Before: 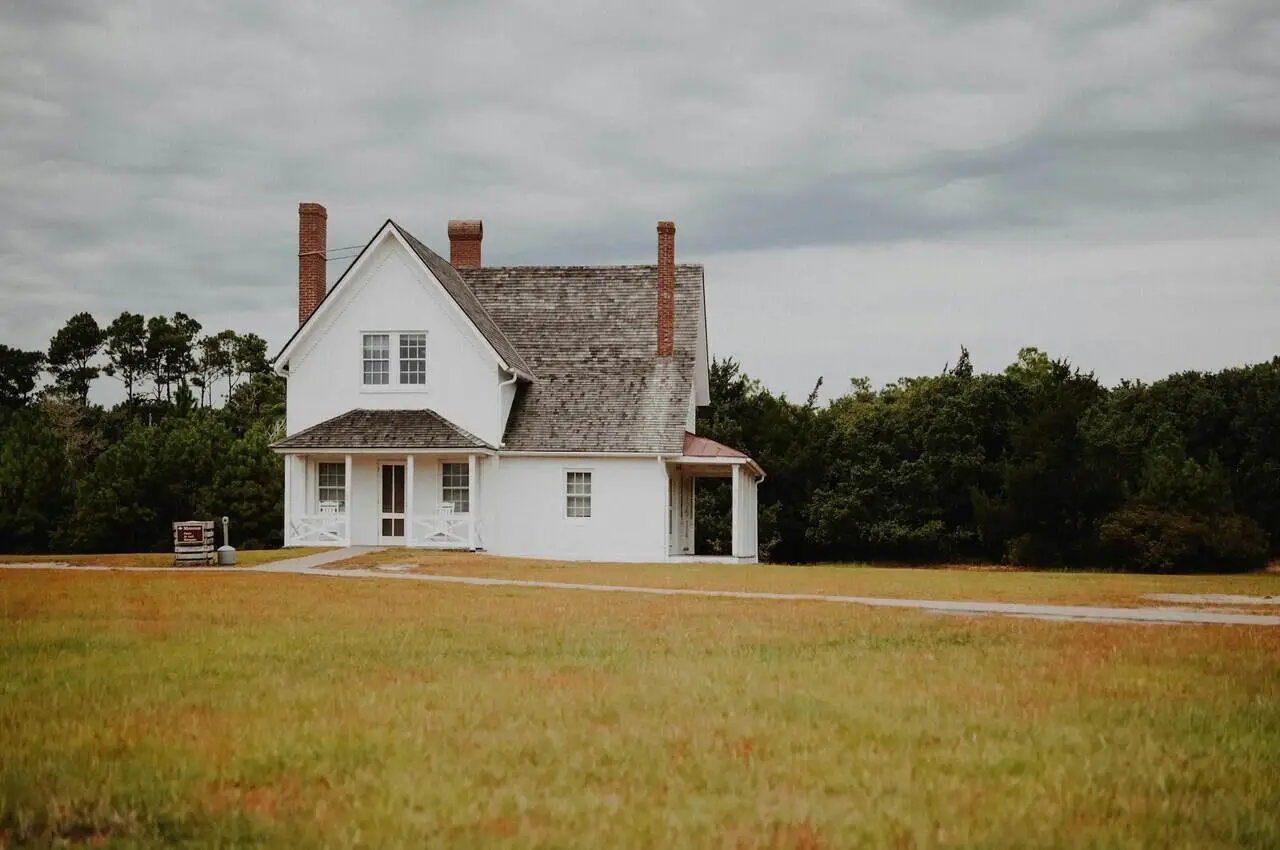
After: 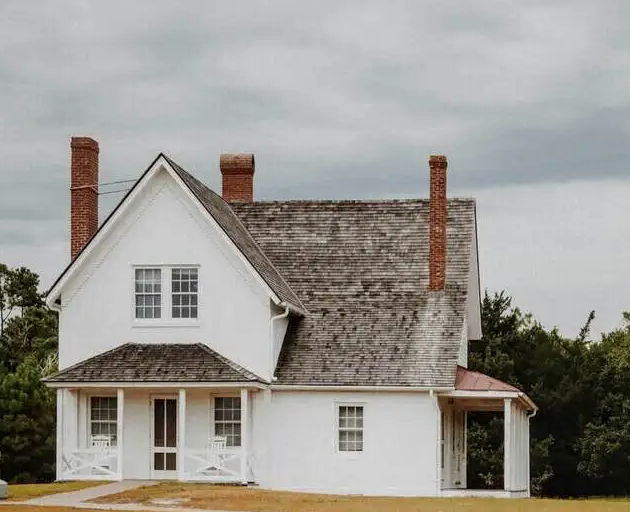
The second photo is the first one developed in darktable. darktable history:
crop: left 17.832%, top 7.776%, right 32.949%, bottom 31.876%
local contrast: on, module defaults
exposure: exposure 0.167 EV, compensate exposure bias true, compensate highlight preservation false
